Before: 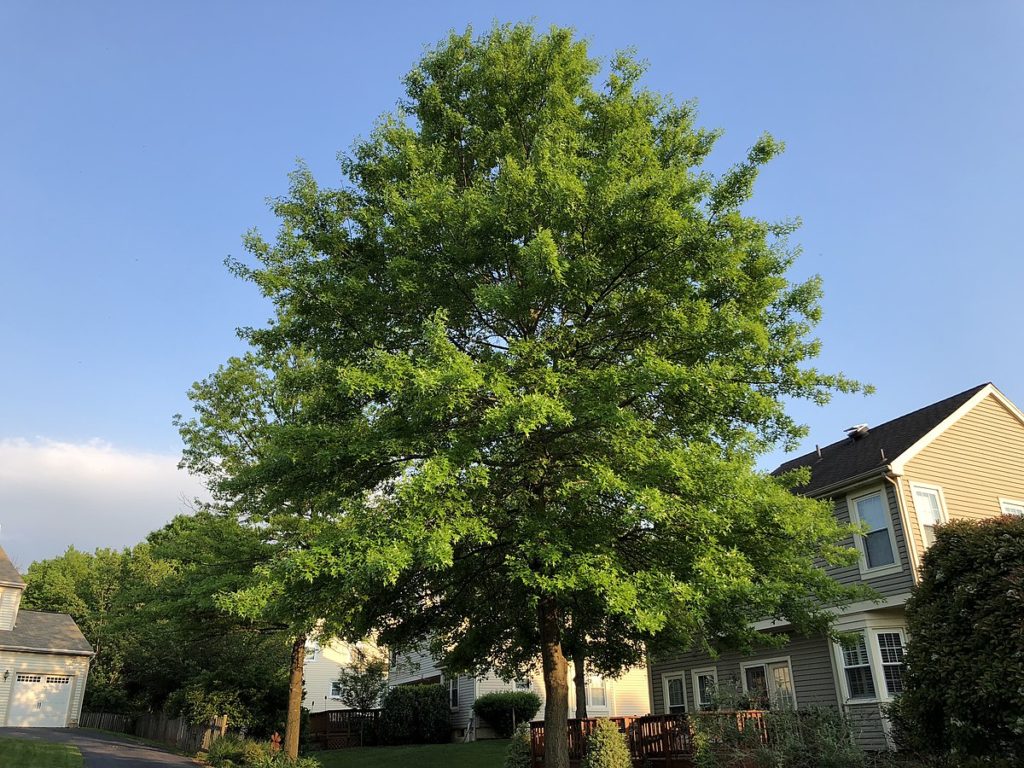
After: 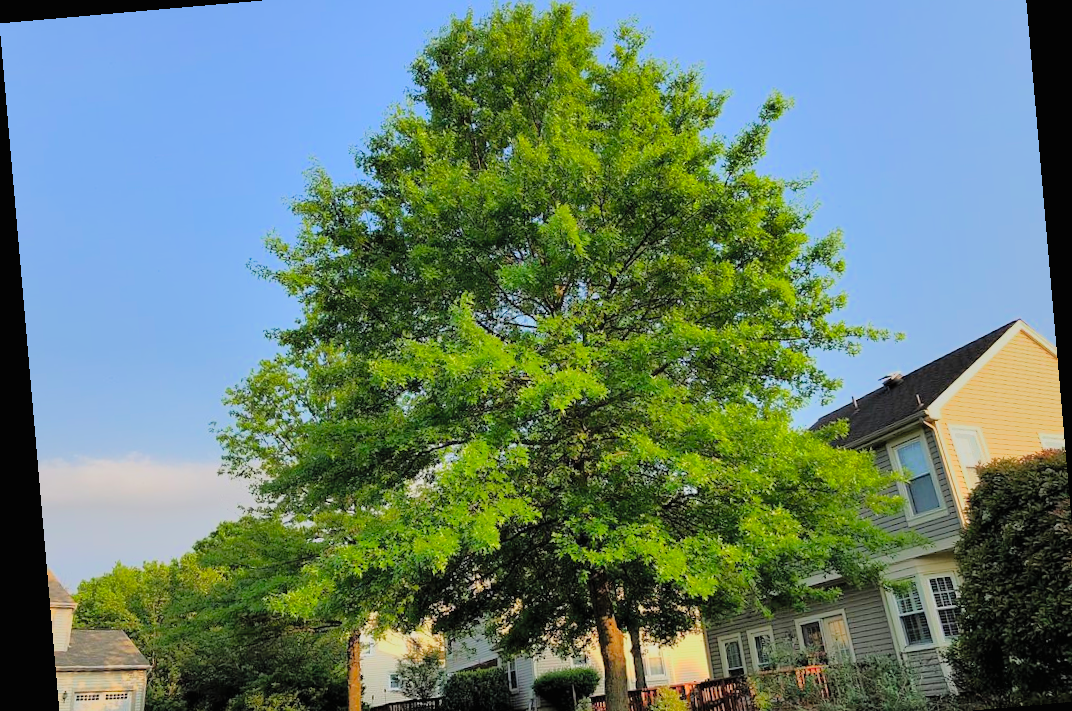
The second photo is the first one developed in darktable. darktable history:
crop: top 7.625%, bottom 8.027%
filmic rgb: black relative exposure -7.65 EV, white relative exposure 4.56 EV, hardness 3.61
tone equalizer: -7 EV -0.63 EV, -6 EV 1 EV, -5 EV -0.45 EV, -4 EV 0.43 EV, -3 EV 0.41 EV, -2 EV 0.15 EV, -1 EV -0.15 EV, +0 EV -0.39 EV, smoothing diameter 25%, edges refinement/feathering 10, preserve details guided filter
contrast brightness saturation: contrast 0.07, brightness 0.18, saturation 0.4
rotate and perspective: rotation -4.98°, automatic cropping off
